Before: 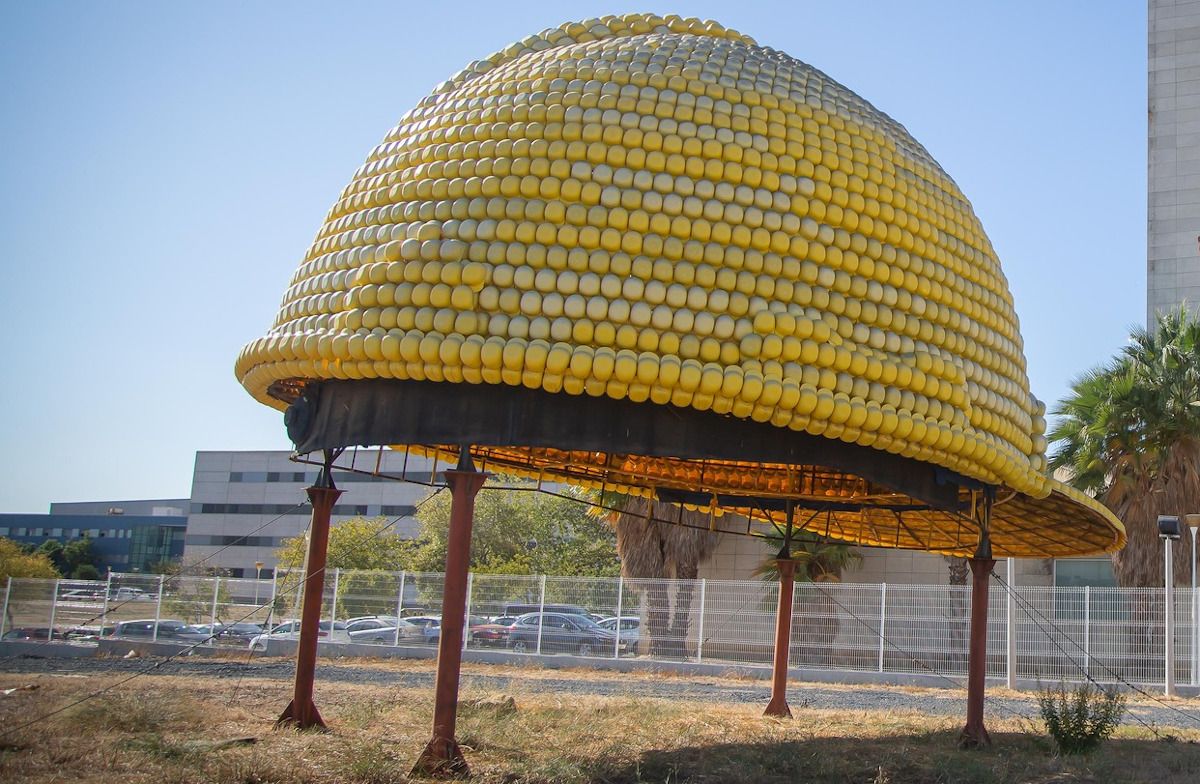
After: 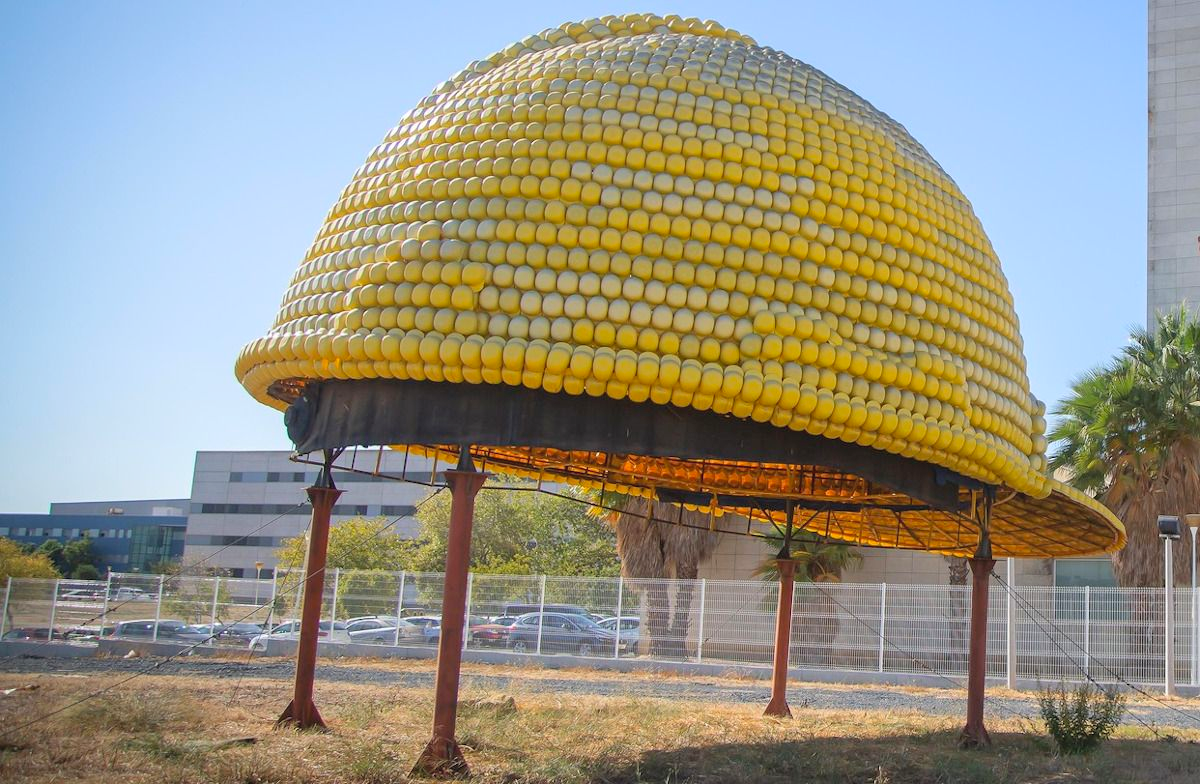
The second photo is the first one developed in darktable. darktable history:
contrast brightness saturation: brightness 0.095, saturation 0.194
